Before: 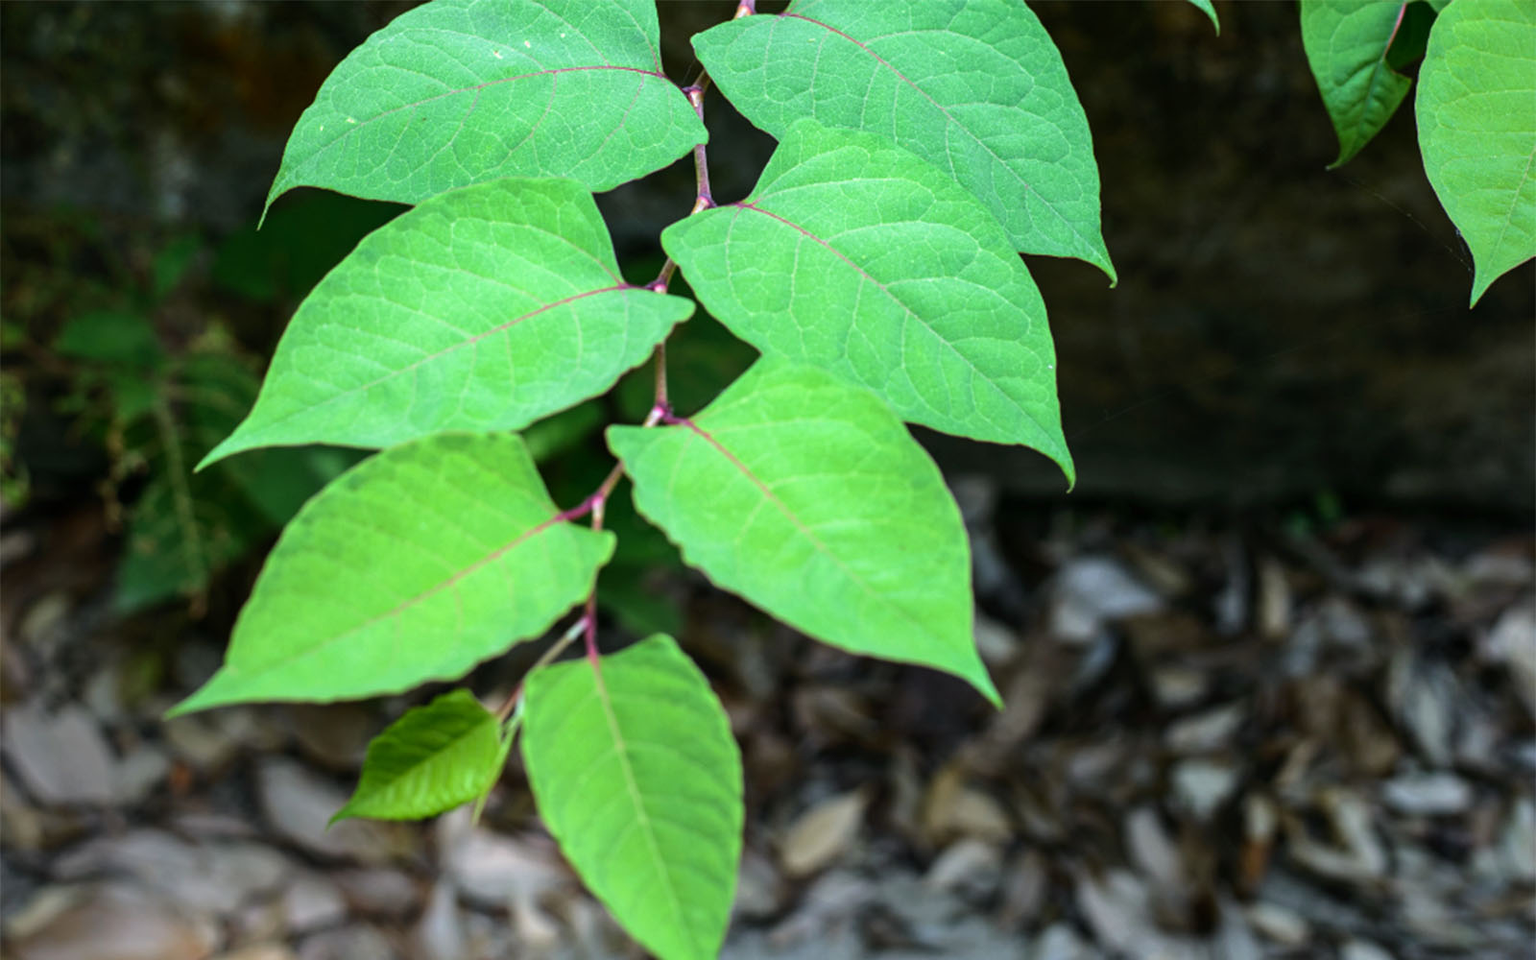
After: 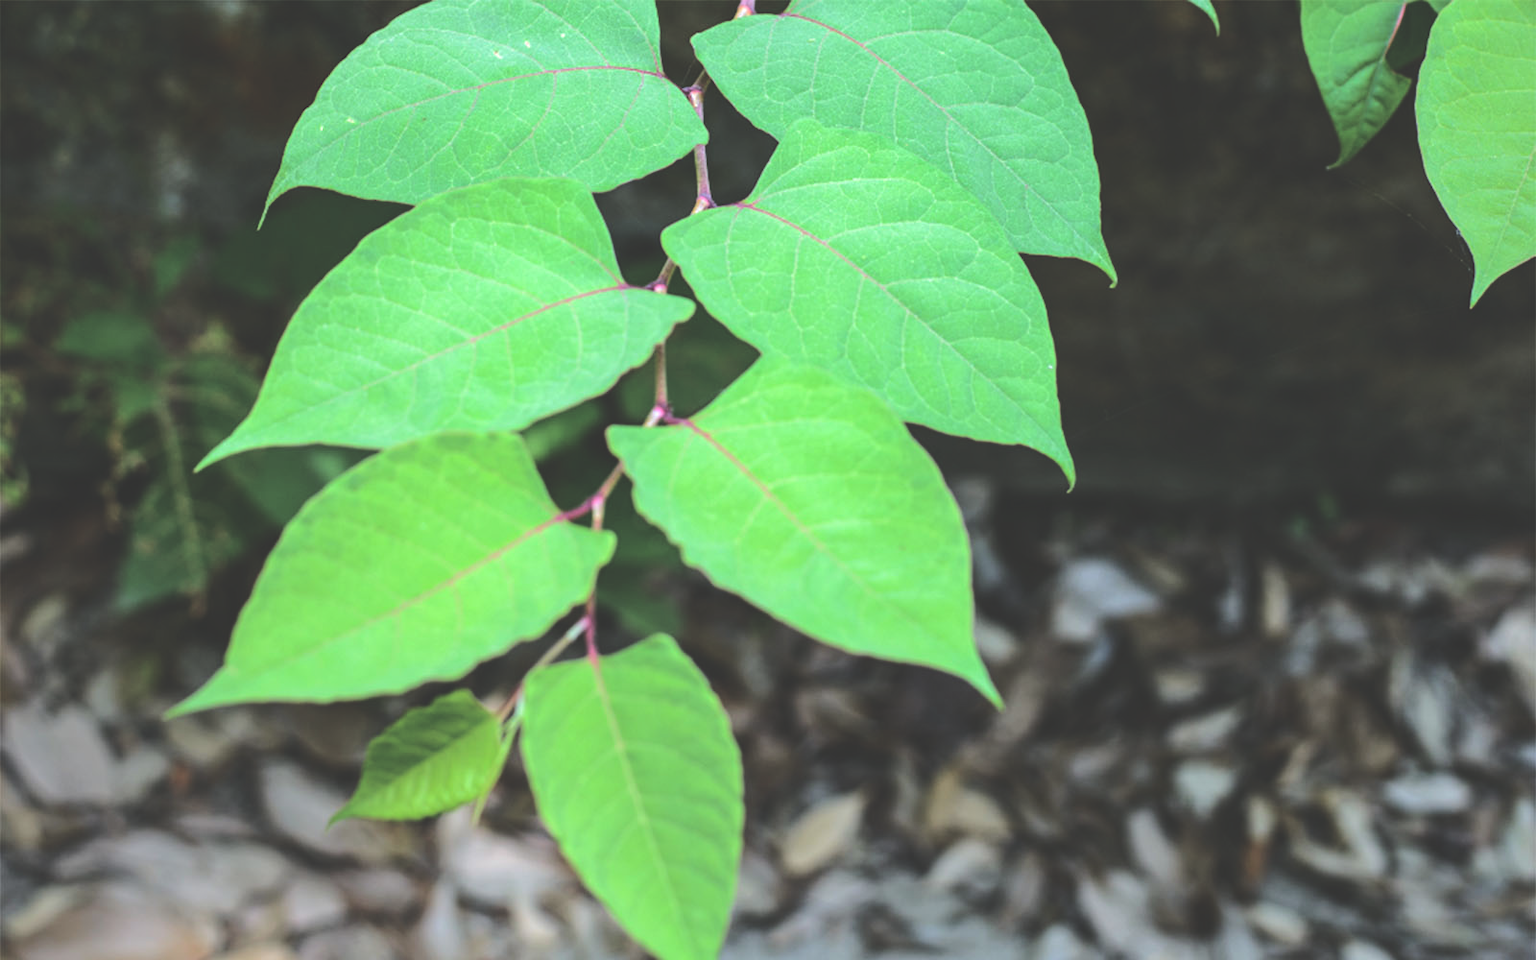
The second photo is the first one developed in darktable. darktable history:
exposure: black level correction -0.041, exposure 0.061 EV, compensate highlight preservation false
tone curve: curves: ch0 [(0, 0) (0.003, 0.019) (0.011, 0.02) (0.025, 0.019) (0.044, 0.027) (0.069, 0.038) (0.1, 0.056) (0.136, 0.089) (0.177, 0.137) (0.224, 0.187) (0.277, 0.259) (0.335, 0.343) (0.399, 0.437) (0.468, 0.532) (0.543, 0.613) (0.623, 0.685) (0.709, 0.752) (0.801, 0.822) (0.898, 0.9) (1, 1)], color space Lab, independent channels, preserve colors none
